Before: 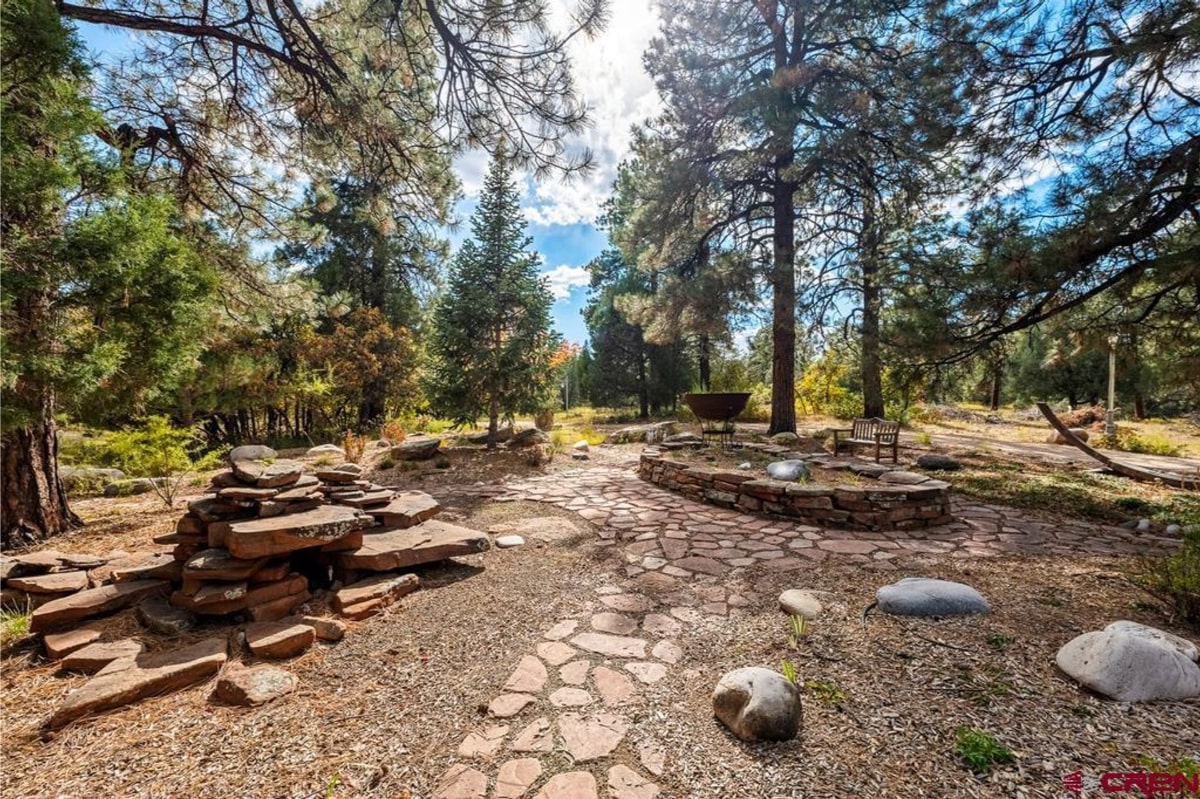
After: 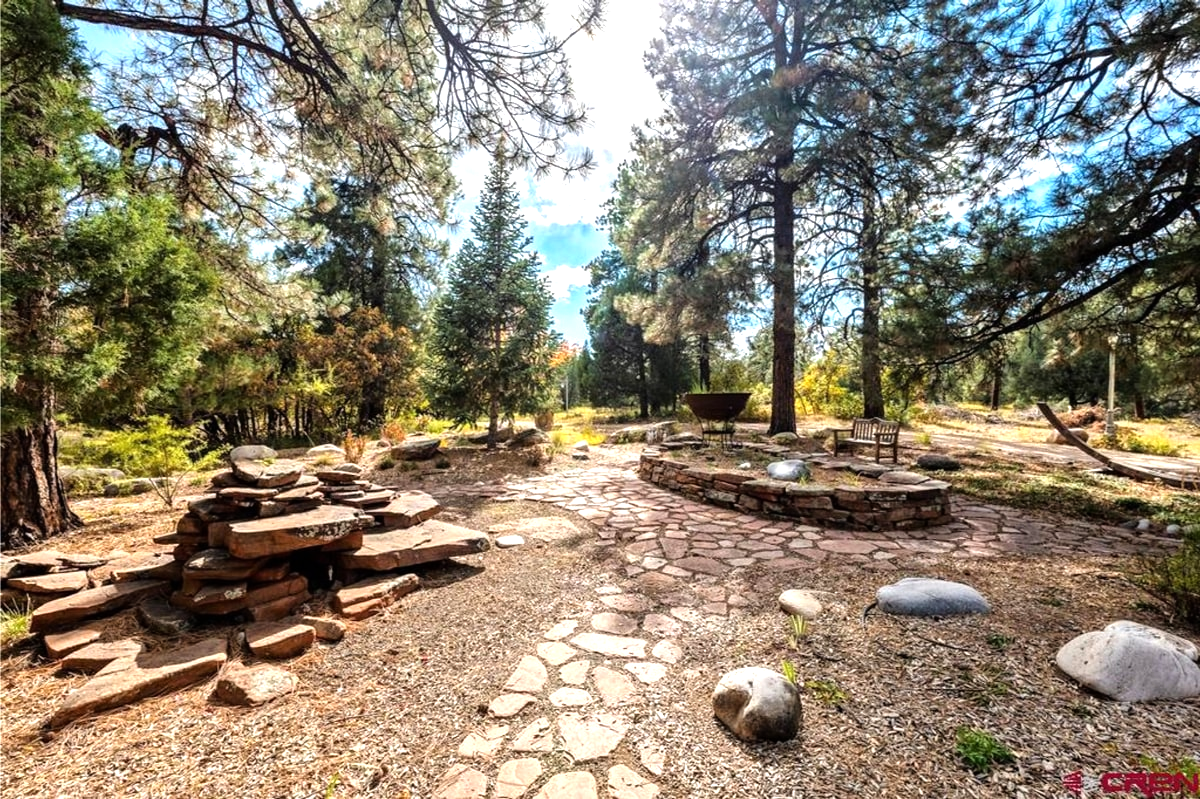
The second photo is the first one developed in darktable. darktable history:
shadows and highlights: shadows 20.39, highlights -19.85, soften with gaussian
tone equalizer: -8 EV -0.727 EV, -7 EV -0.678 EV, -6 EV -0.582 EV, -5 EV -0.362 EV, -3 EV 0.401 EV, -2 EV 0.6 EV, -1 EV 0.676 EV, +0 EV 0.776 EV
